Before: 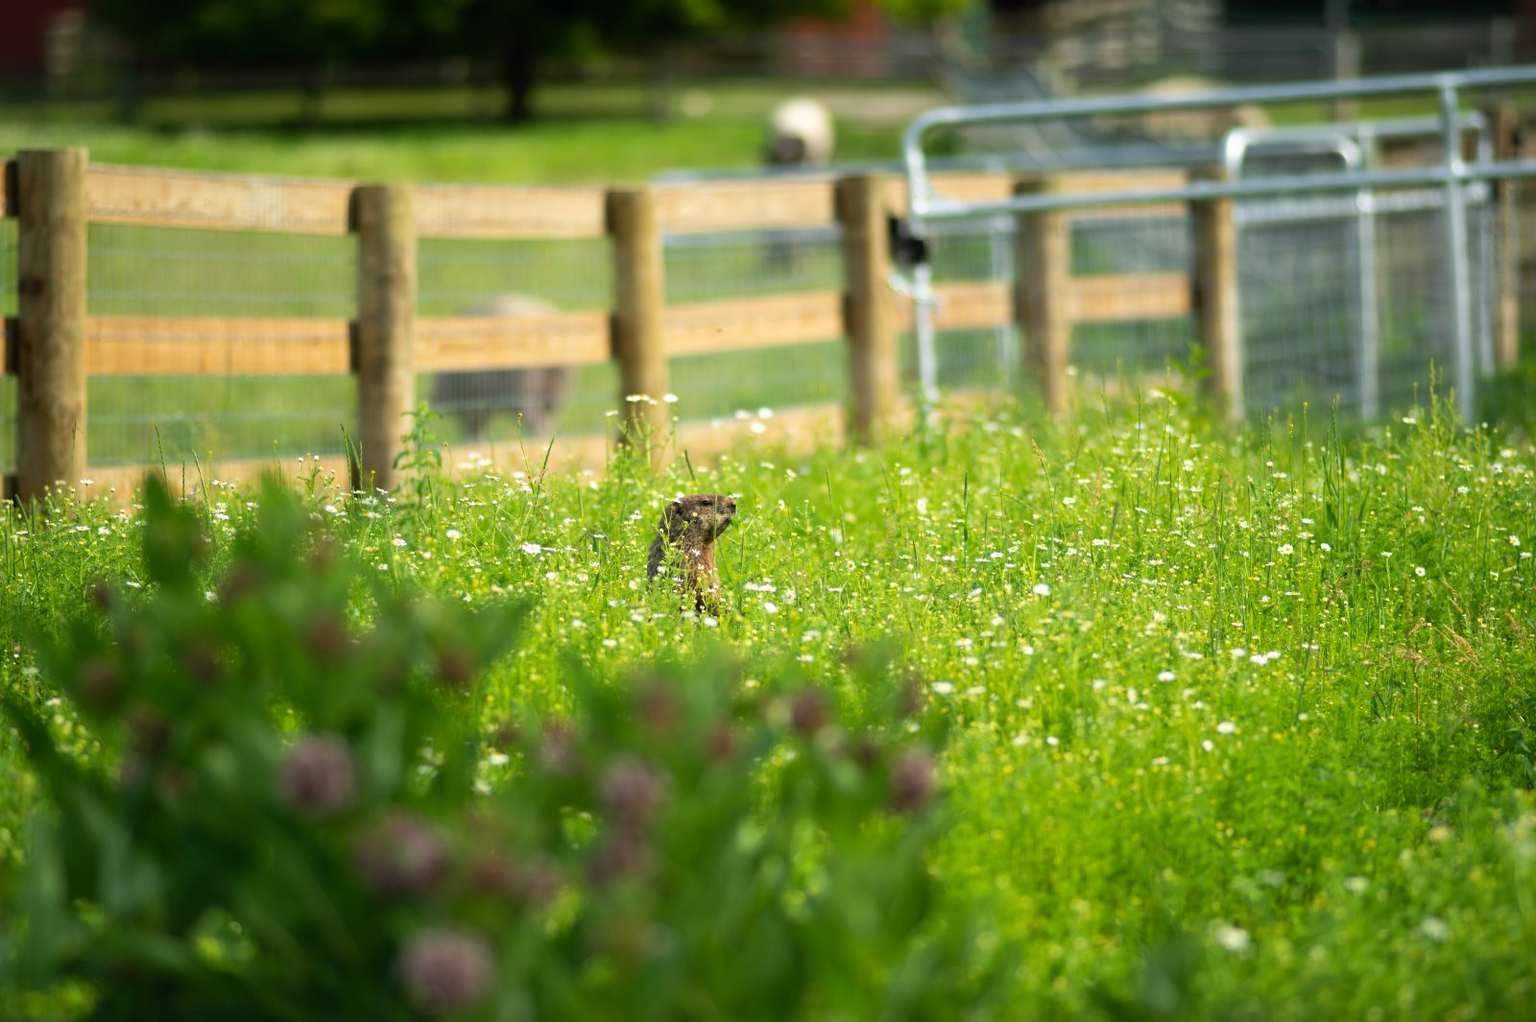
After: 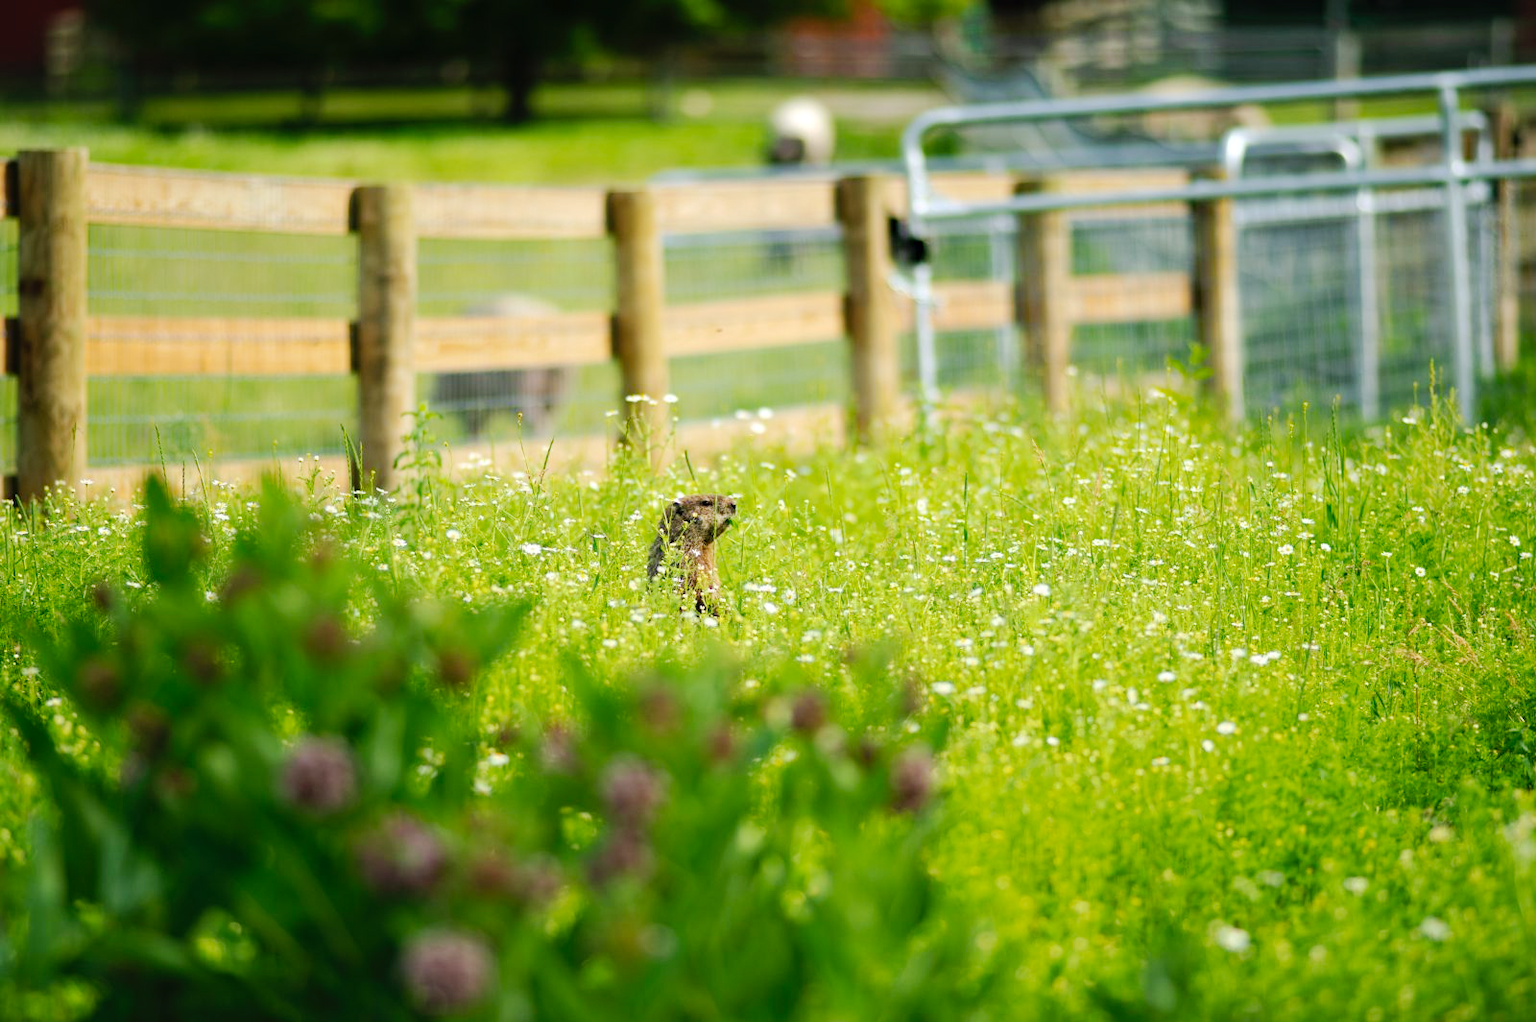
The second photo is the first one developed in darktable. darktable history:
haze removal: compatibility mode true, adaptive false
tone curve: curves: ch0 [(0, 0) (0.003, 0.012) (0.011, 0.02) (0.025, 0.032) (0.044, 0.046) (0.069, 0.06) (0.1, 0.09) (0.136, 0.133) (0.177, 0.182) (0.224, 0.247) (0.277, 0.316) (0.335, 0.396) (0.399, 0.48) (0.468, 0.568) (0.543, 0.646) (0.623, 0.717) (0.709, 0.777) (0.801, 0.846) (0.898, 0.912) (1, 1)], preserve colors none
